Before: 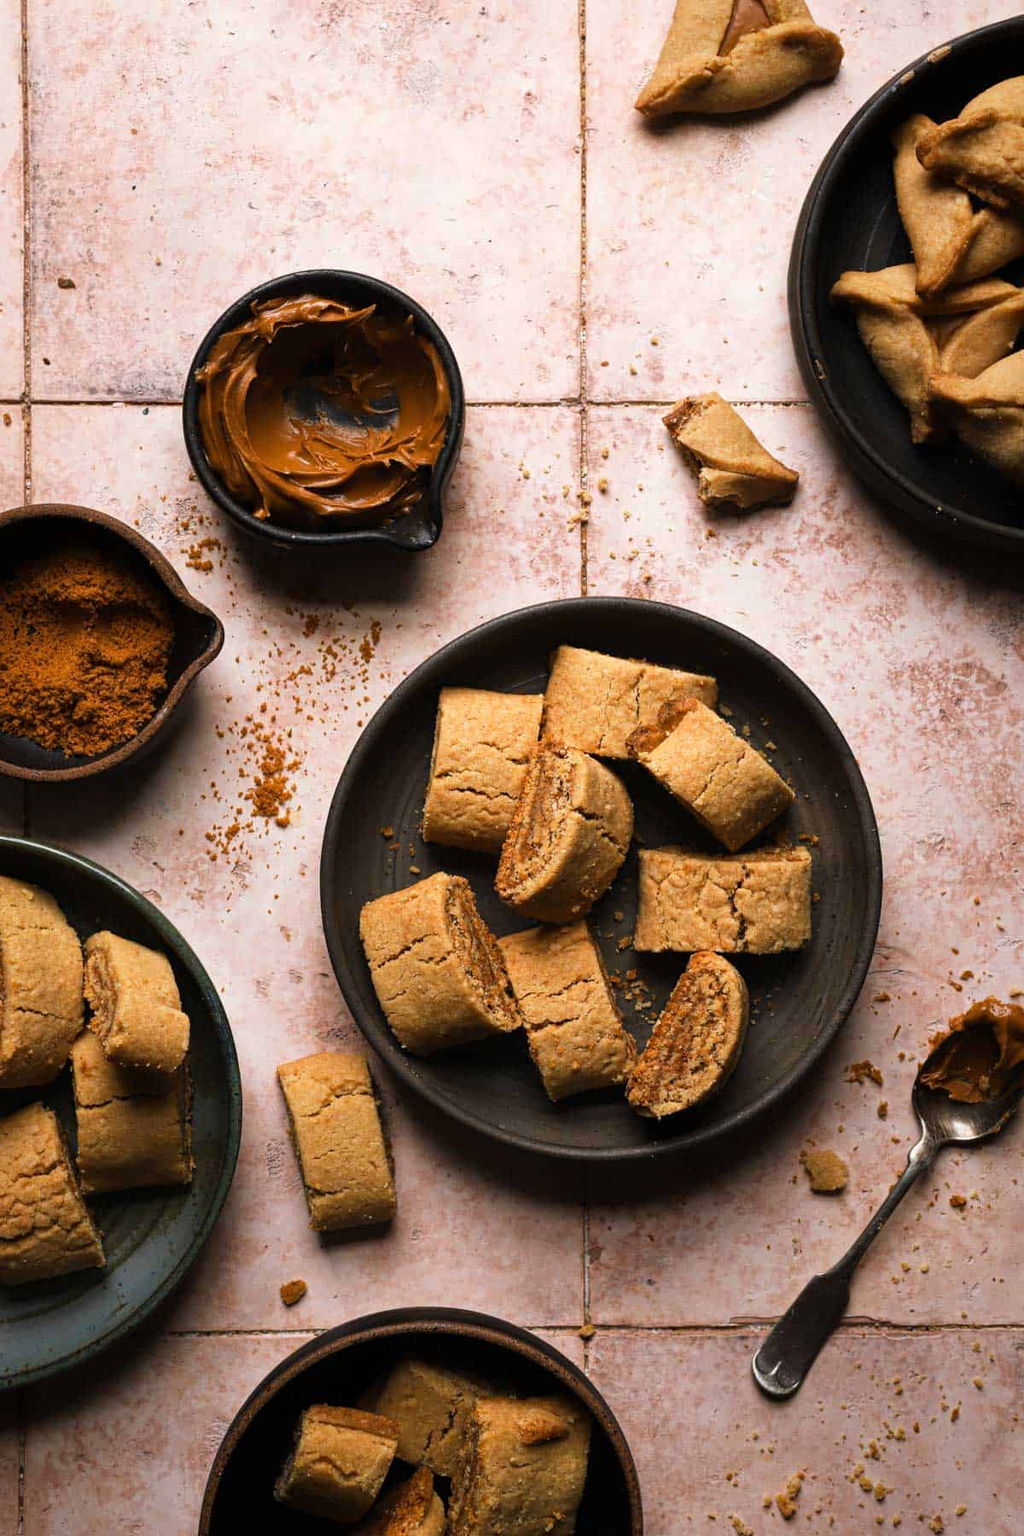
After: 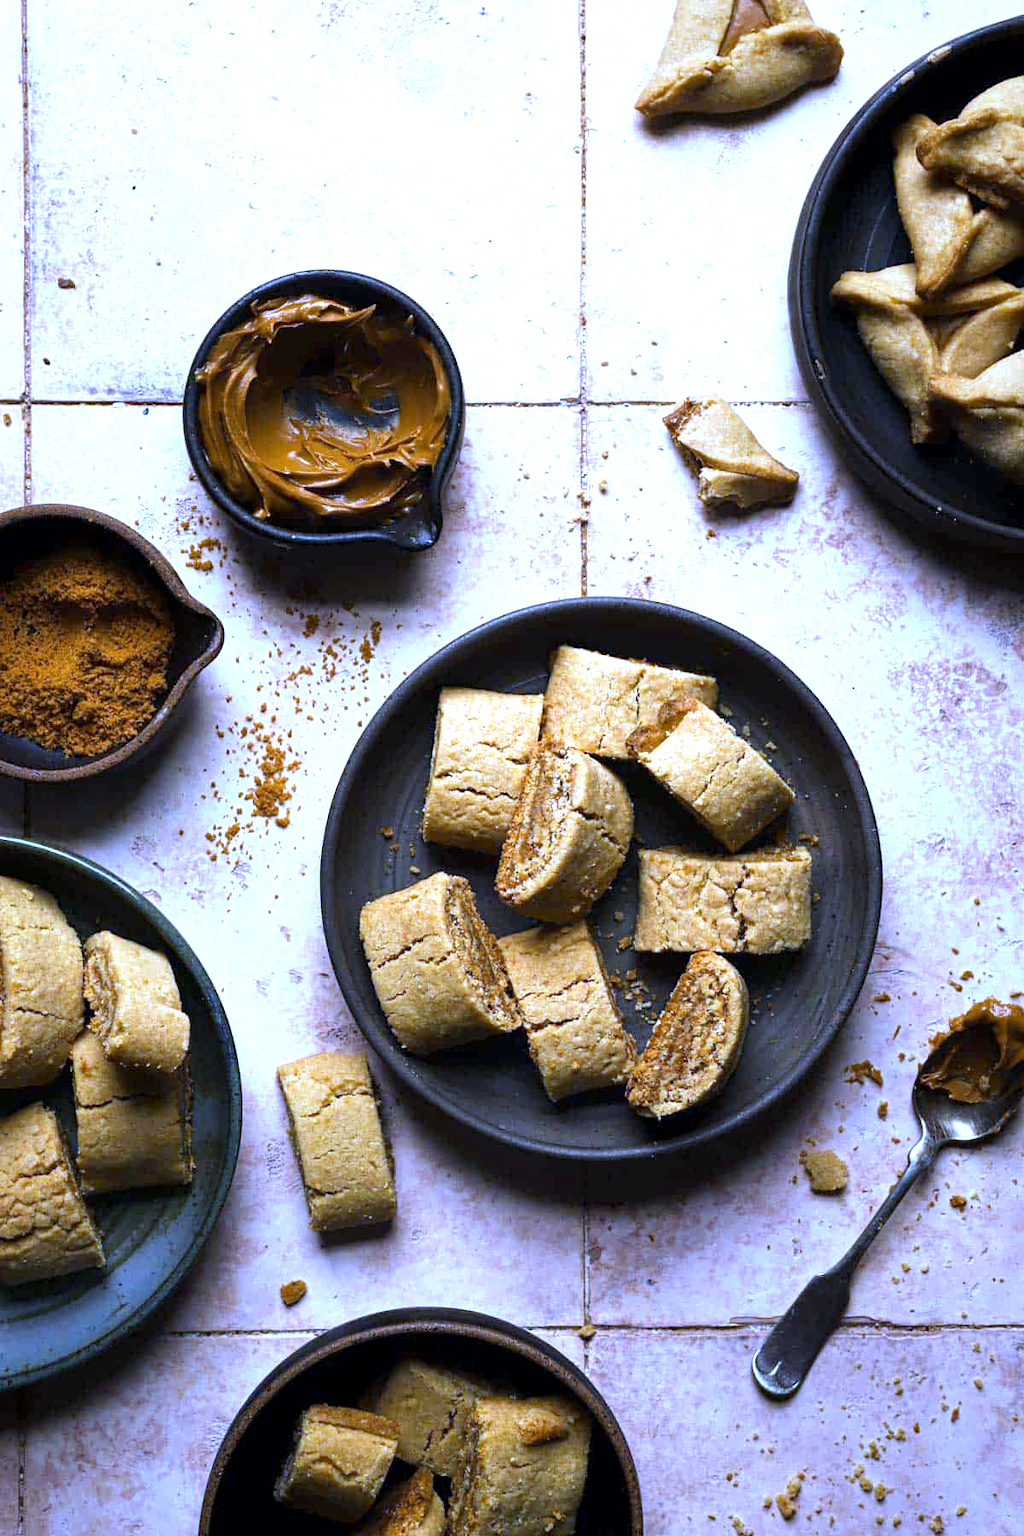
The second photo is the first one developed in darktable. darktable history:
white balance: red 0.766, blue 1.537
exposure: black level correction 0.001, exposure 0.955 EV, compensate exposure bias true, compensate highlight preservation false
